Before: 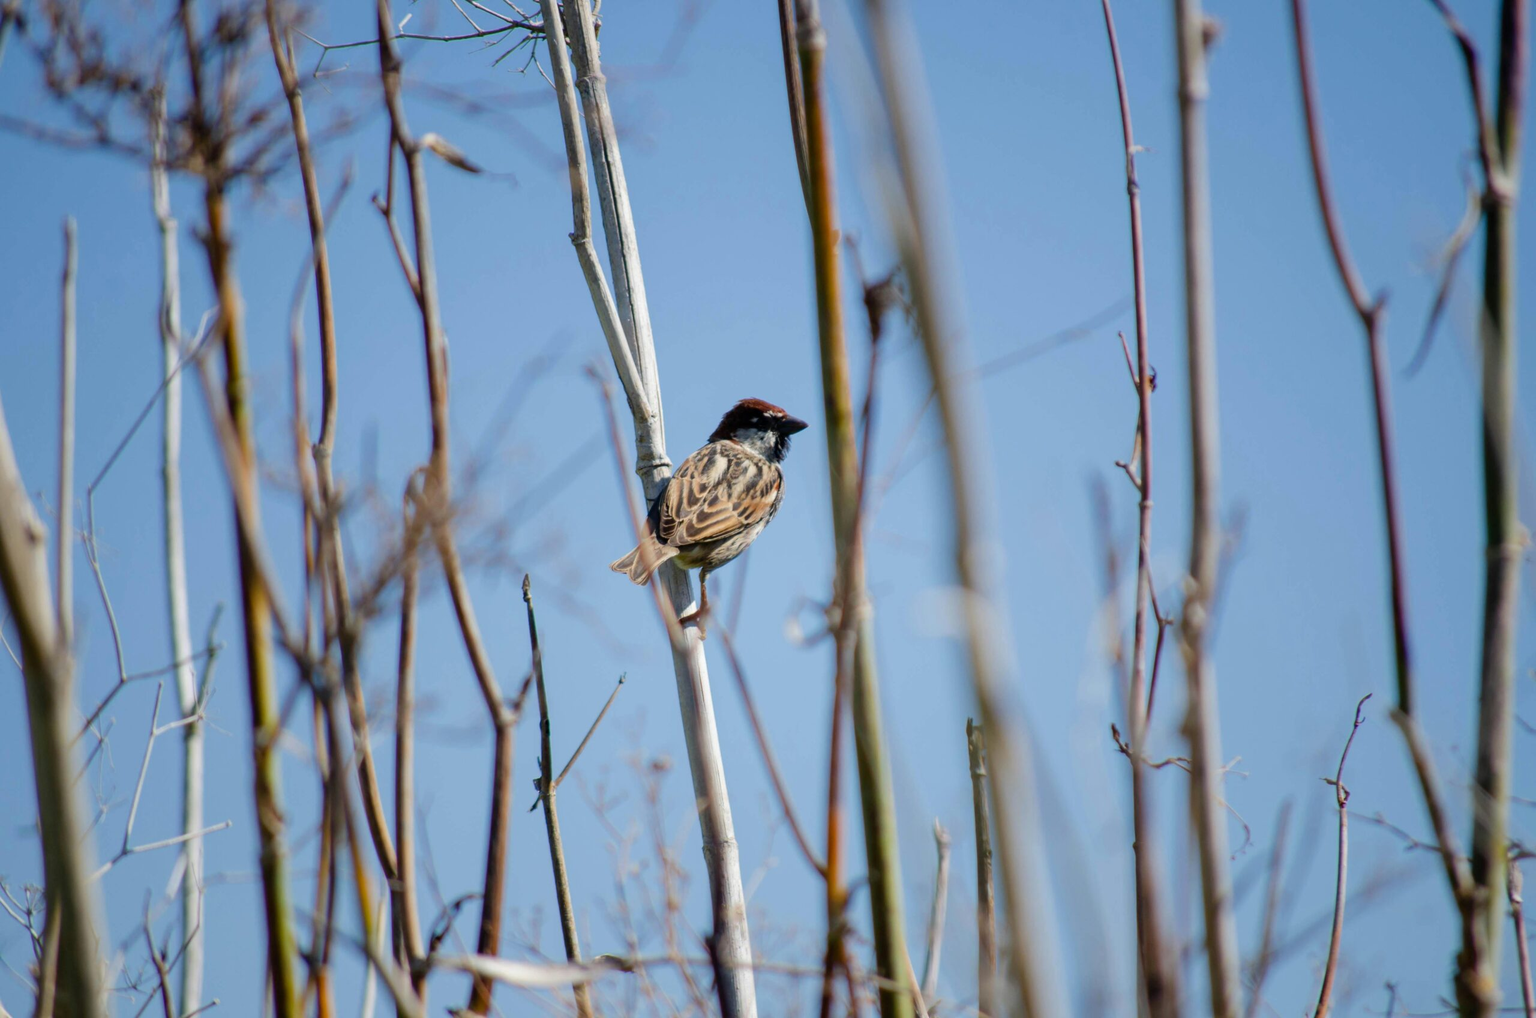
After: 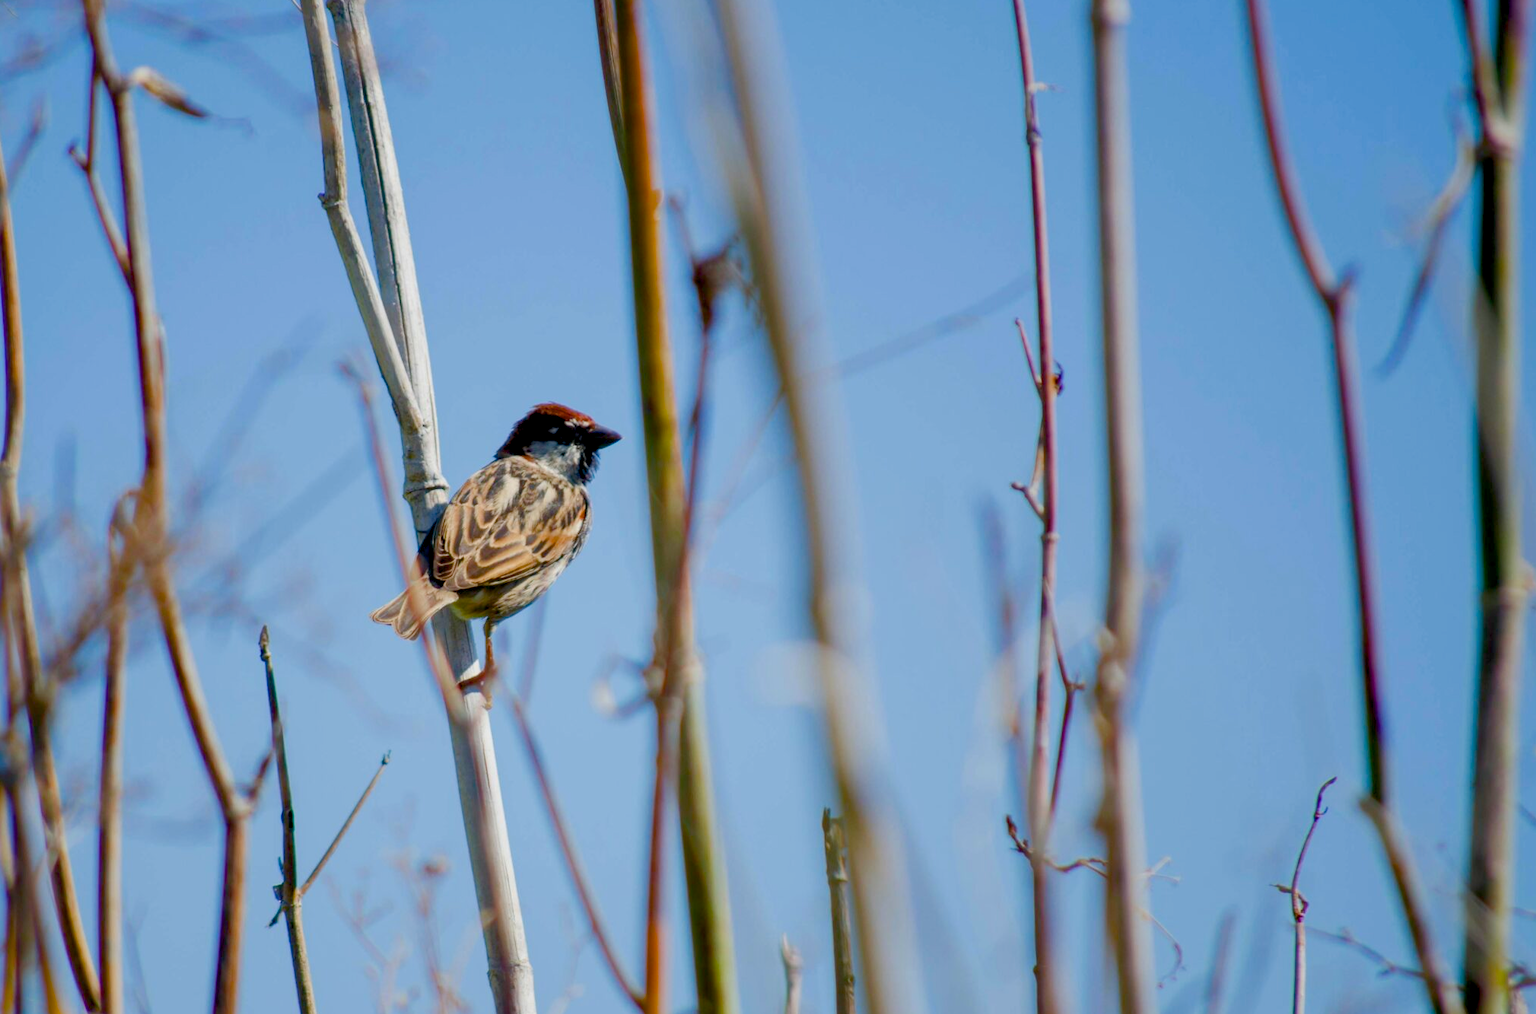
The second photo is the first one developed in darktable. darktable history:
crop and rotate: left 20.74%, top 7.912%, right 0.375%, bottom 13.378%
color balance rgb: global offset › luminance -0.5%, perceptual saturation grading › highlights -17.77%, perceptual saturation grading › mid-tones 33.1%, perceptual saturation grading › shadows 50.52%, perceptual brilliance grading › highlights 10.8%, perceptual brilliance grading › shadows -10.8%, global vibrance 24.22%, contrast -25%
